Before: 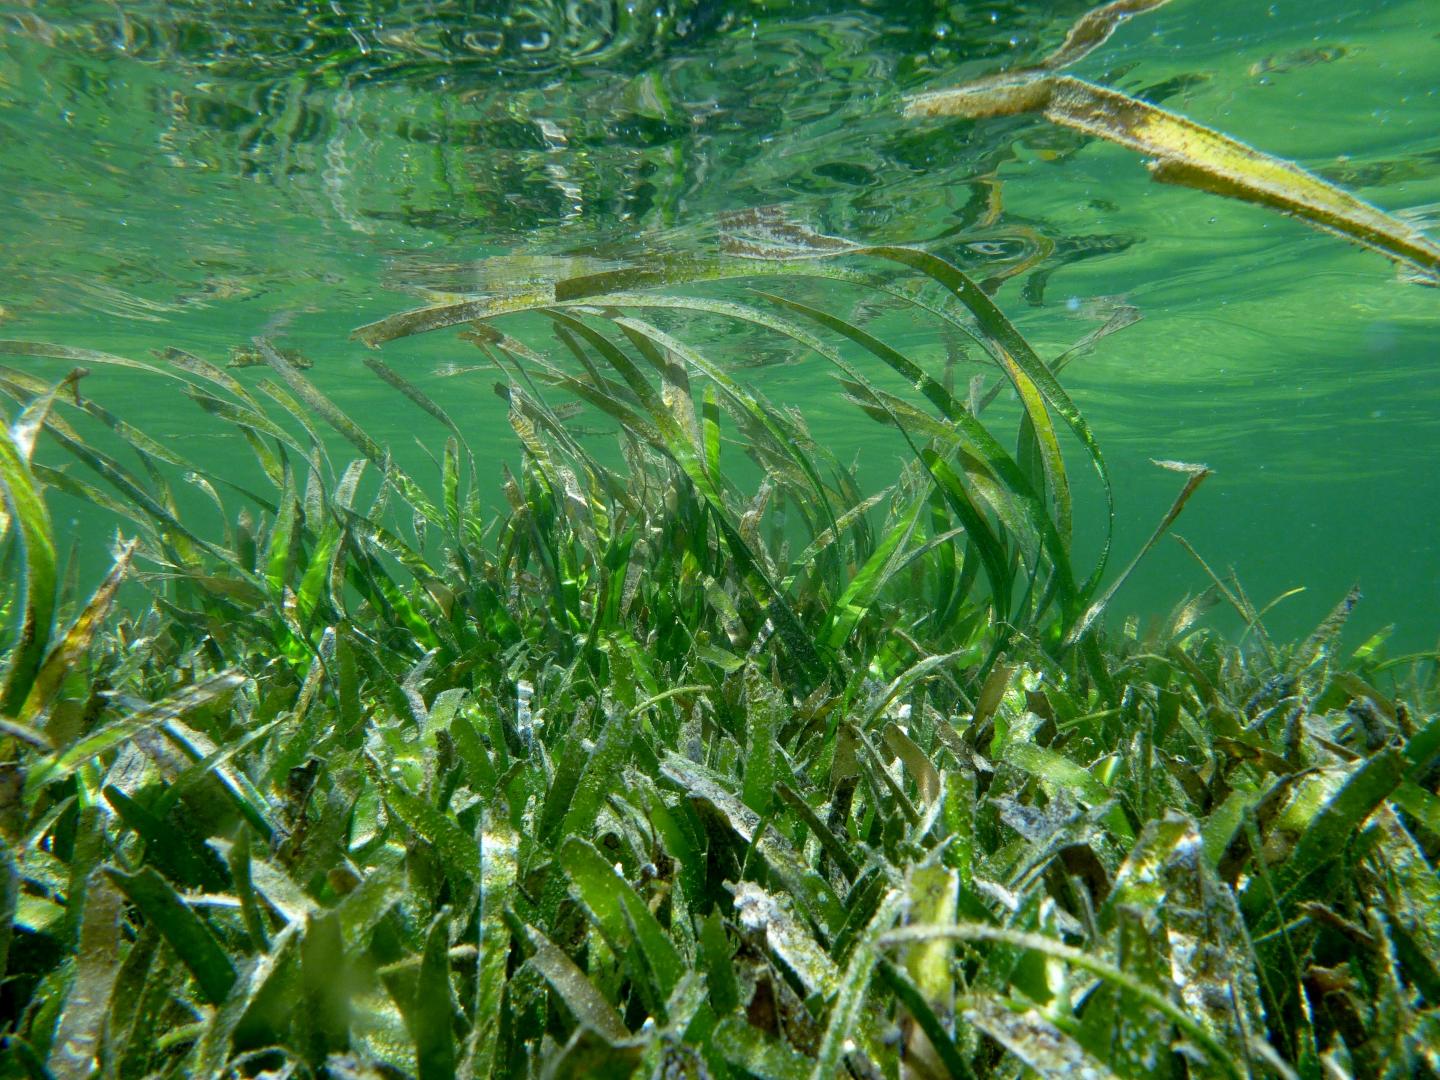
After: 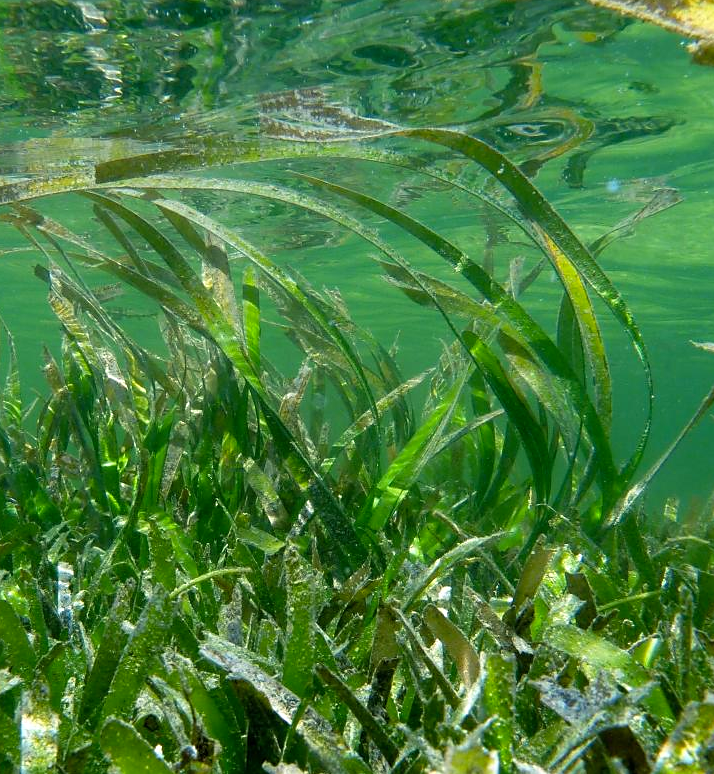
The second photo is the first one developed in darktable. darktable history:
crop: left 31.964%, top 10.964%, right 18.428%, bottom 17.325%
sharpen: radius 1.583, amount 0.363, threshold 1.555
exposure: compensate exposure bias true, compensate highlight preservation false
color balance rgb: highlights gain › luminance 7.089%, highlights gain › chroma 0.974%, highlights gain › hue 48.96°, perceptual saturation grading › global saturation 0.586%, global vibrance 20%
